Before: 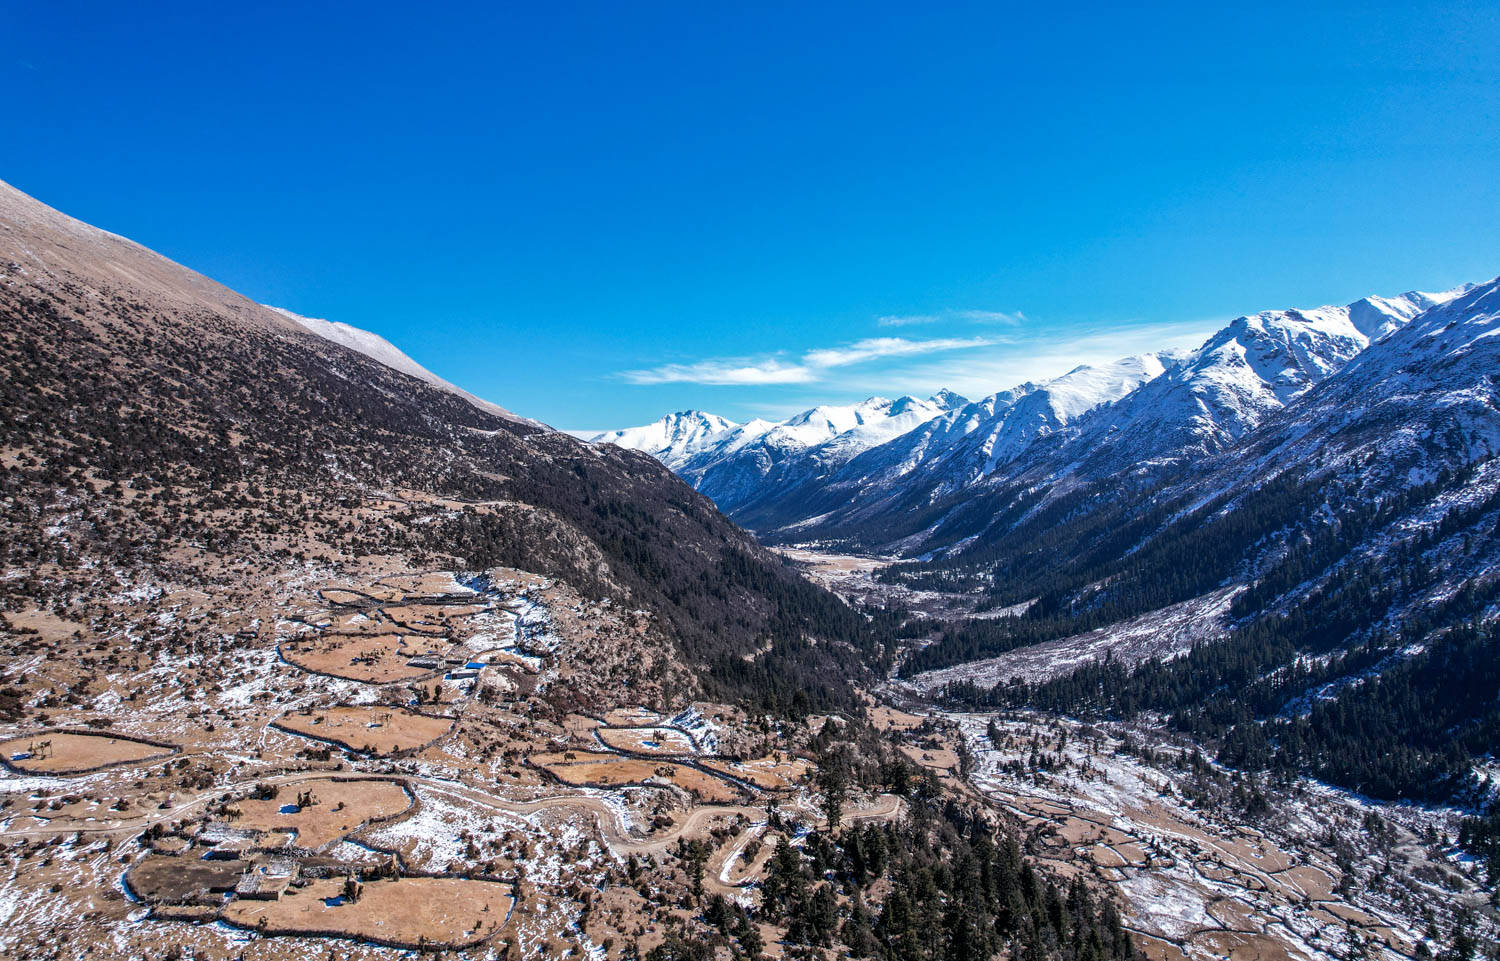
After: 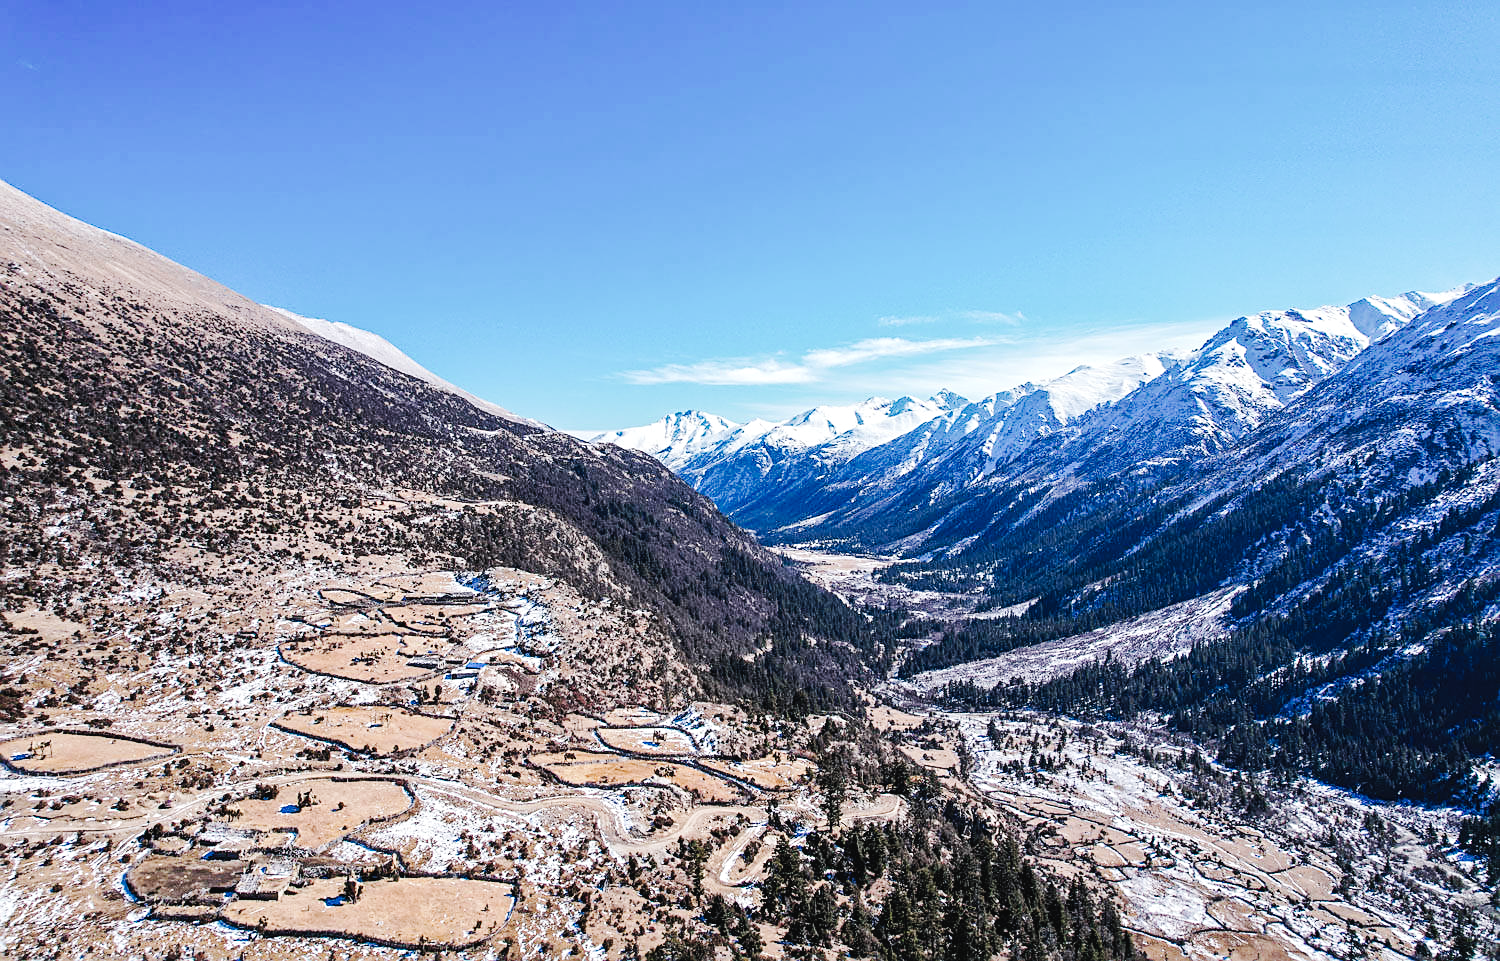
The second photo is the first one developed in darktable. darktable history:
exposure: exposure 0.077 EV, compensate highlight preservation false
sharpen: on, module defaults
tone curve: curves: ch0 [(0, 0.026) (0.146, 0.158) (0.272, 0.34) (0.453, 0.627) (0.687, 0.829) (1, 1)], preserve colors none
